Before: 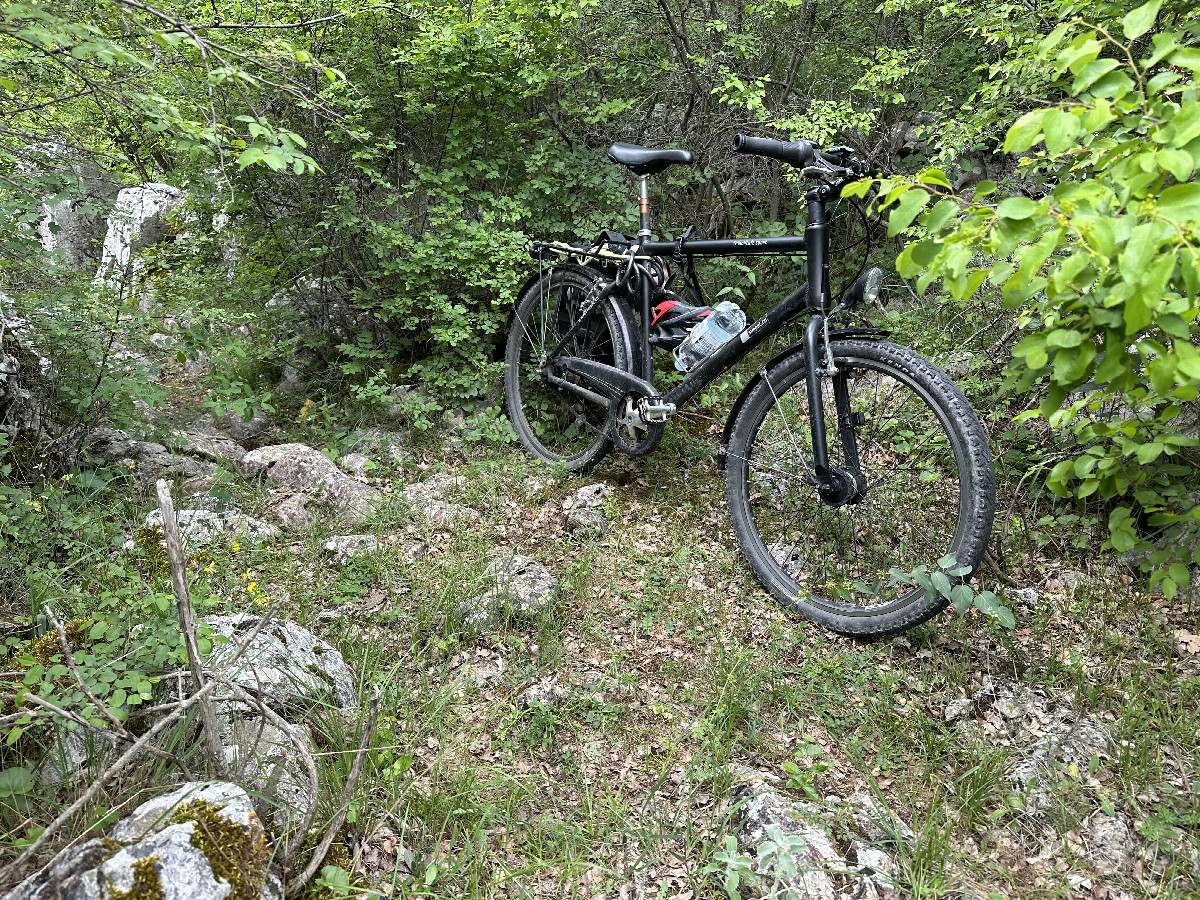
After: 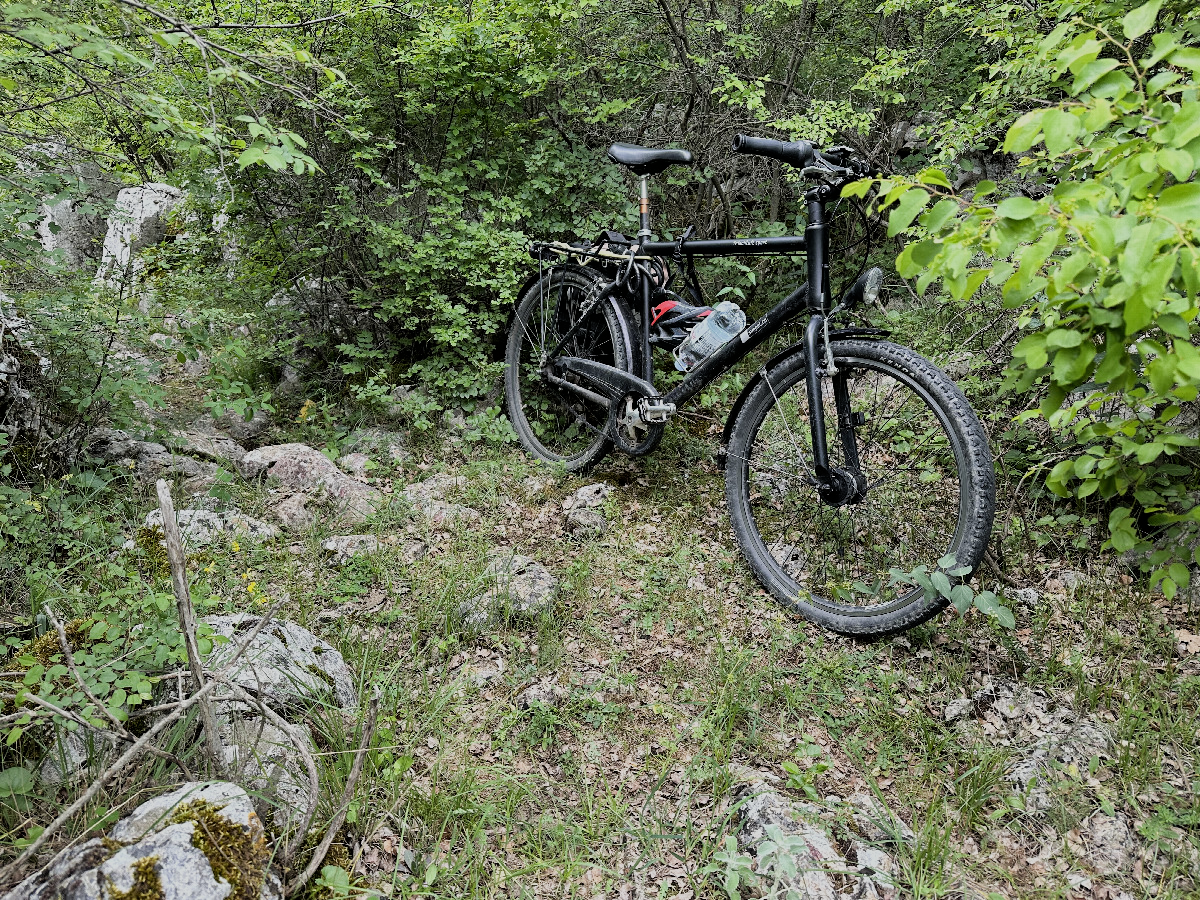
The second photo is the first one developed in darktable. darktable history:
filmic rgb: black relative exposure -7.65 EV, white relative exposure 4.56 EV, hardness 3.61, contrast 1.053
